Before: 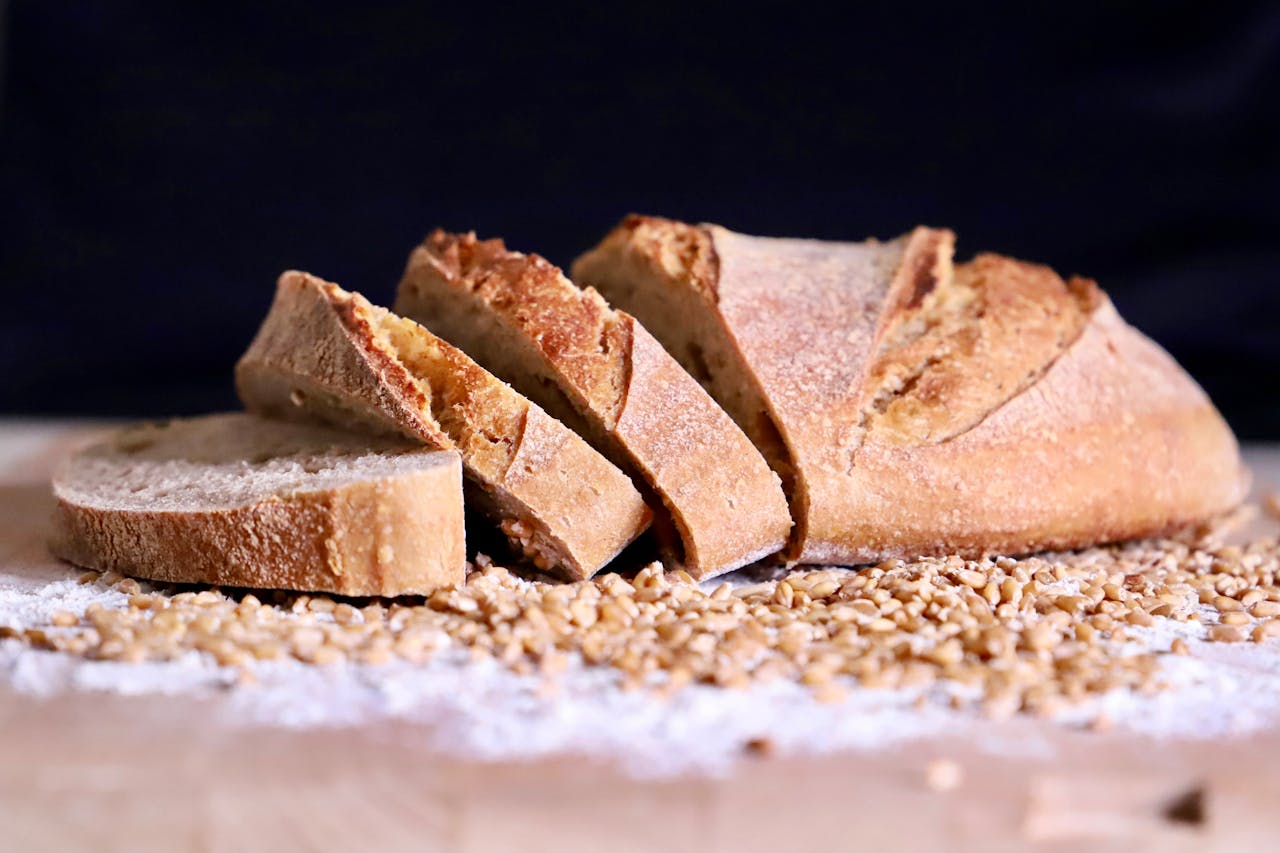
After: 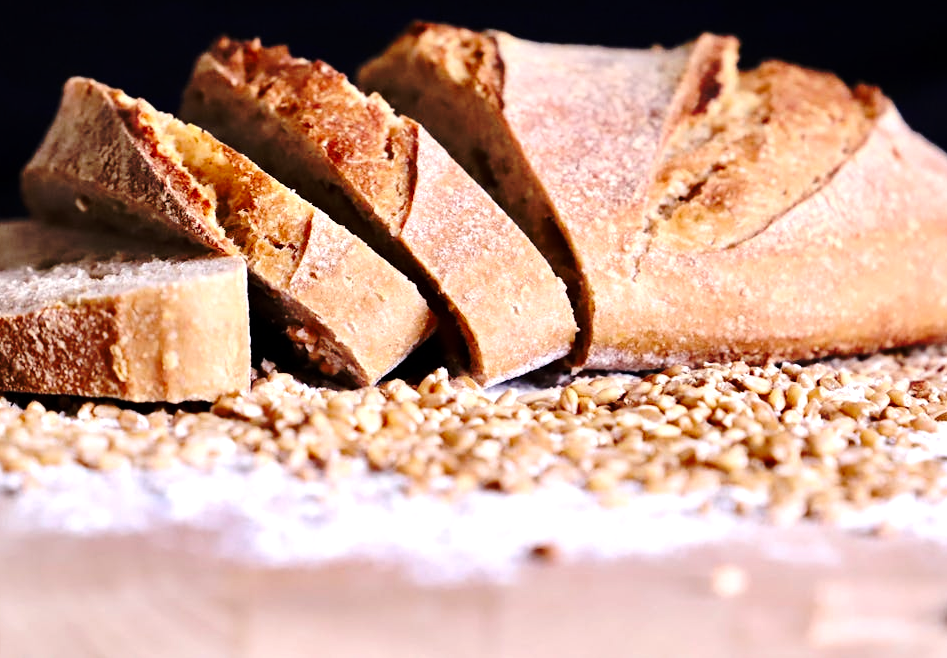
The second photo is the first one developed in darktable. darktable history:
tone equalizer: -8 EV -0.417 EV, -7 EV -0.389 EV, -6 EV -0.333 EV, -5 EV -0.222 EV, -3 EV 0.222 EV, -2 EV 0.333 EV, -1 EV 0.389 EV, +0 EV 0.417 EV, edges refinement/feathering 500, mask exposure compensation -1.57 EV, preserve details no
base curve: curves: ch0 [(0, 0) (0.073, 0.04) (0.157, 0.139) (0.492, 0.492) (0.758, 0.758) (1, 1)], preserve colors none
crop: left 16.871%, top 22.857%, right 9.116%
